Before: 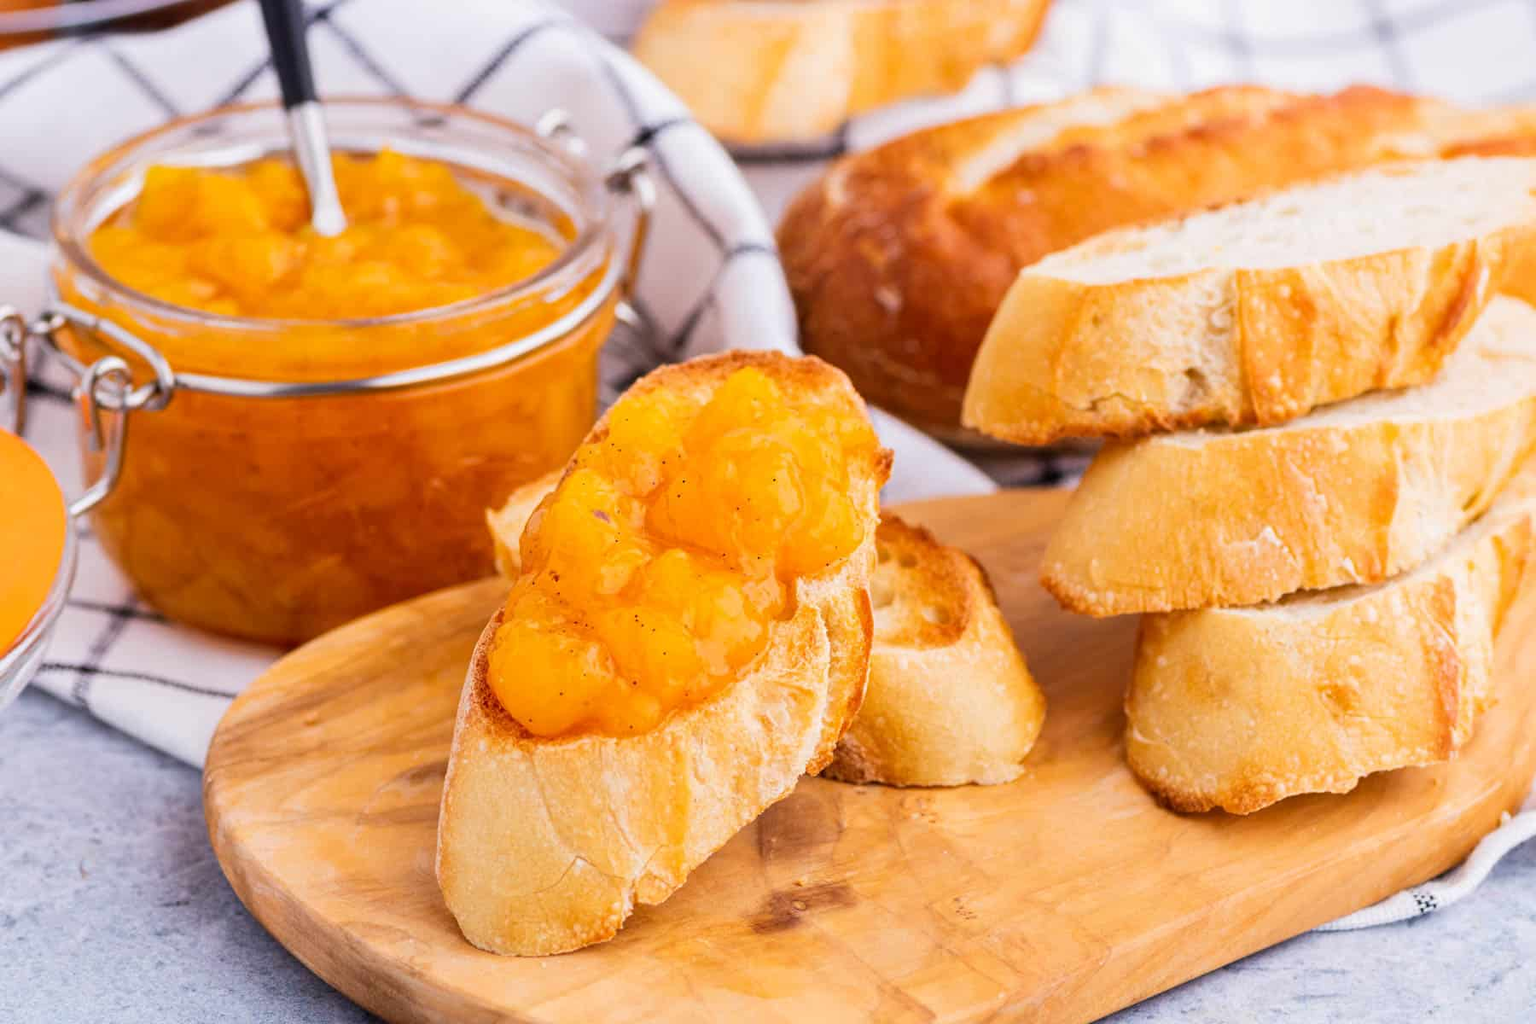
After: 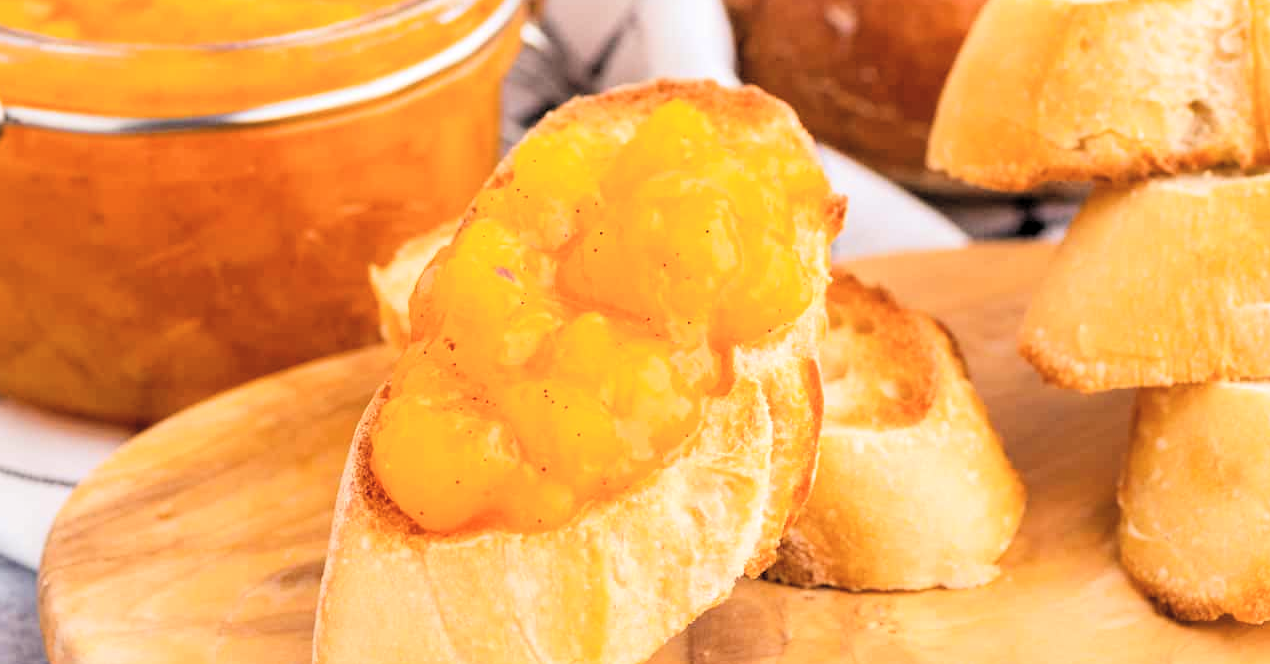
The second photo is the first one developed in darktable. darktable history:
tone equalizer: on, module defaults
crop: left 11.123%, top 27.61%, right 18.3%, bottom 17.034%
exposure: compensate highlight preservation false
levels: mode automatic, black 0.023%, white 99.97%, levels [0.062, 0.494, 0.925]
contrast brightness saturation: brightness 0.13
rgb curve: curves: ch2 [(0, 0) (0.567, 0.512) (1, 1)], mode RGB, independent channels
filmic rgb: white relative exposure 3.9 EV, hardness 4.26
